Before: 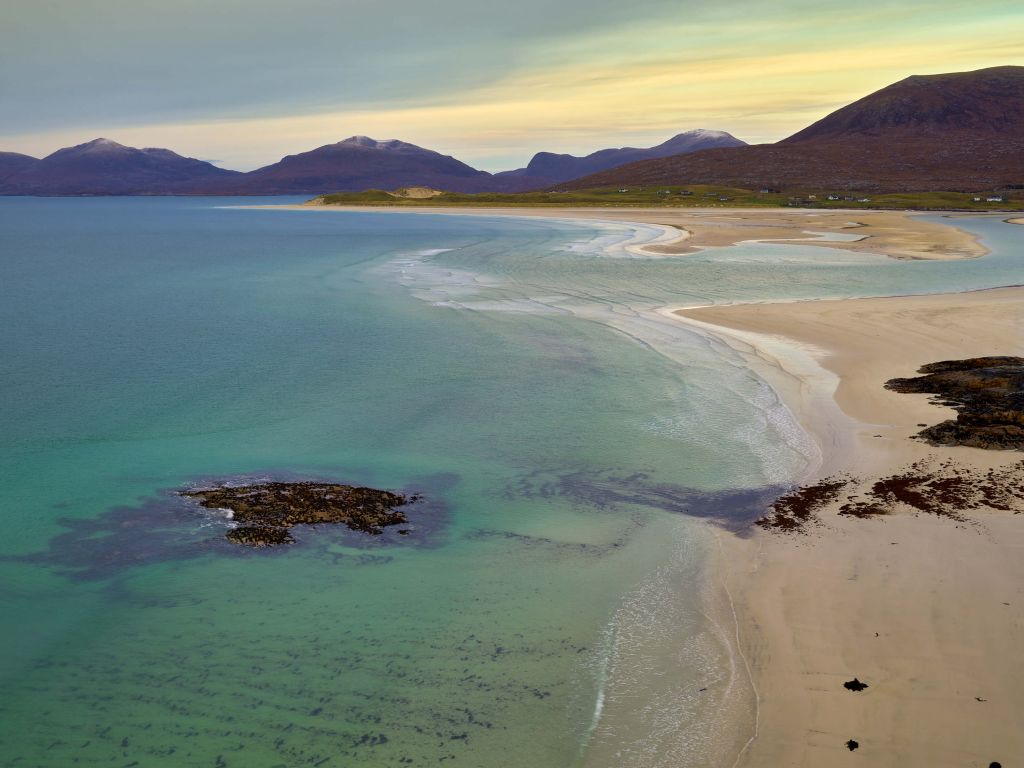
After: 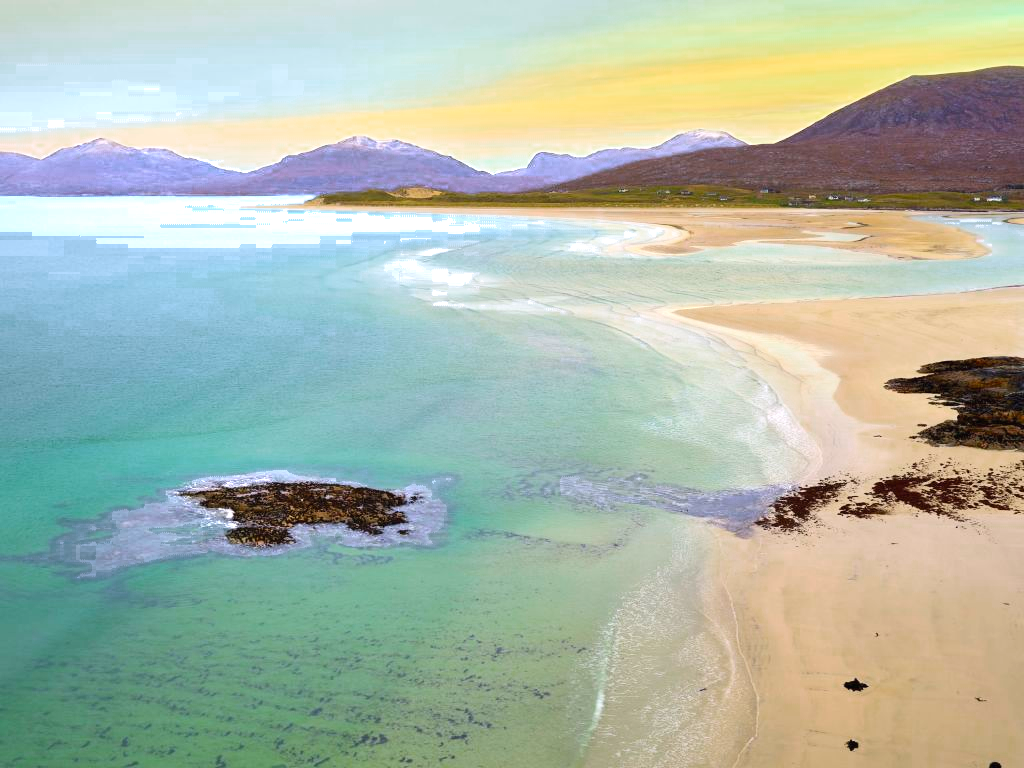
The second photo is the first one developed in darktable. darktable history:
color zones: curves: ch0 [(0.203, 0.433) (0.607, 0.517) (0.697, 0.696) (0.705, 0.897)]
contrast brightness saturation: contrast 0.2, brightness 0.16, saturation 0.22
exposure: black level correction 0, exposure 0.7 EV, compensate exposure bias true, compensate highlight preservation false
